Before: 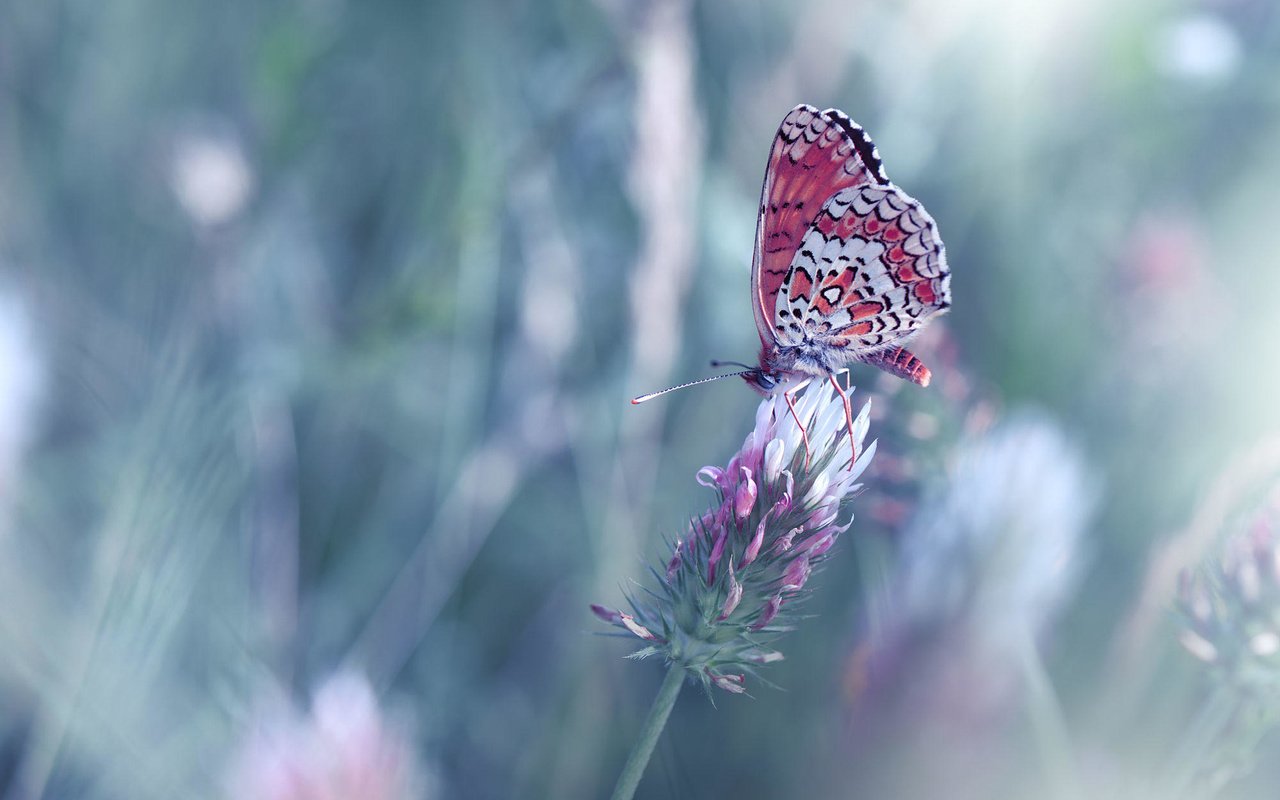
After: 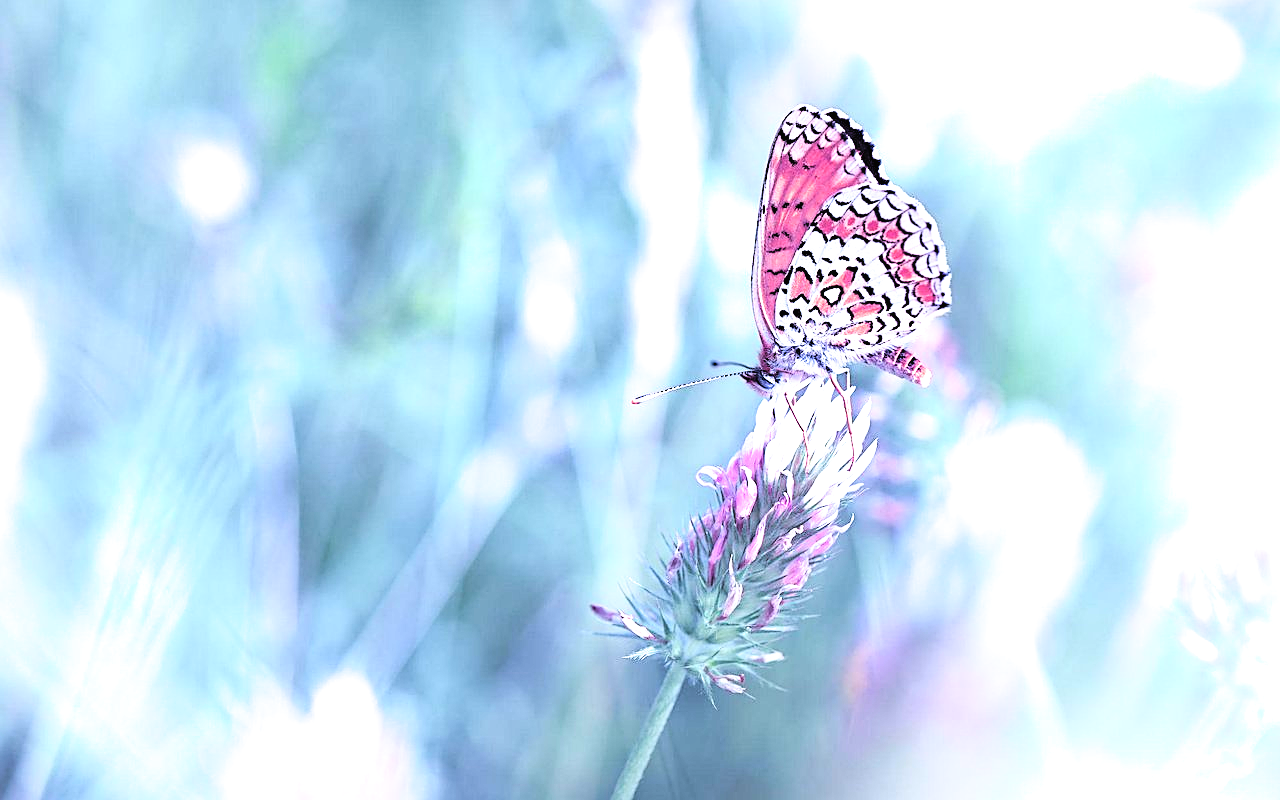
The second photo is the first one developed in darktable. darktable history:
sharpen: on, module defaults
haze removal: compatibility mode true, adaptive false
filmic rgb: black relative exposure -3.63 EV, white relative exposure 2.14 EV, hardness 3.62, contrast in shadows safe
contrast brightness saturation: contrast 0.101, brightness 0.297, saturation 0.136
exposure: black level correction 0, exposure 0.894 EV, compensate exposure bias true, compensate highlight preservation false
